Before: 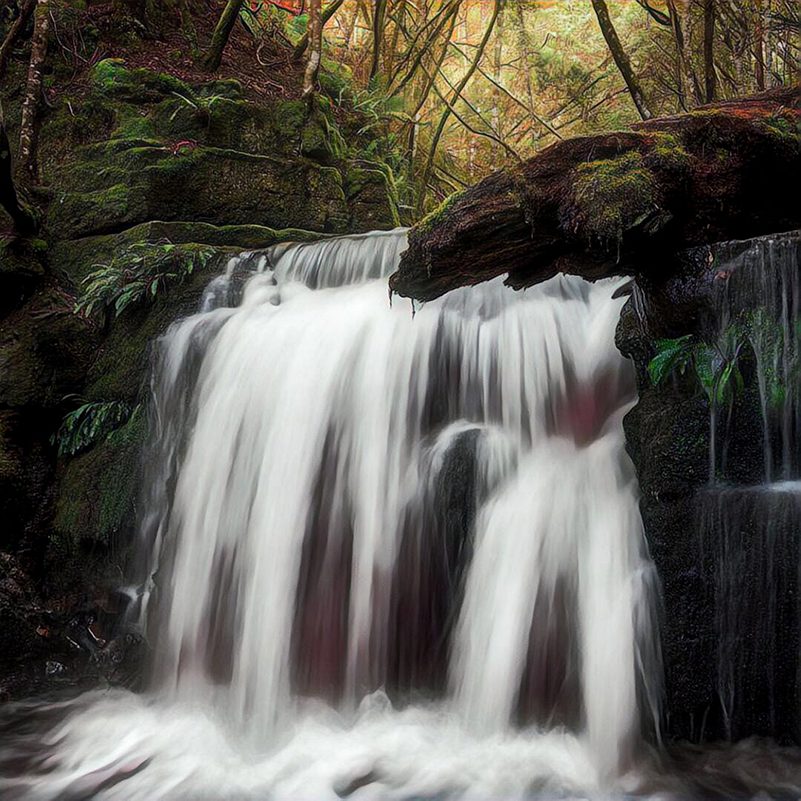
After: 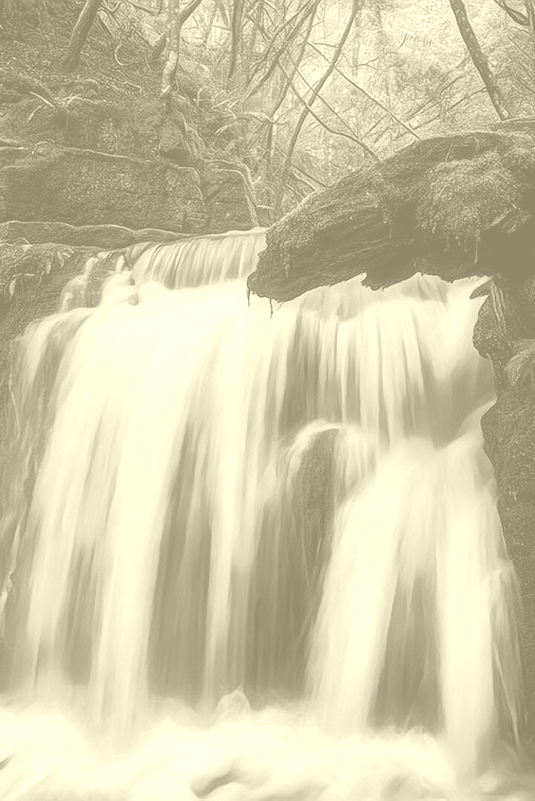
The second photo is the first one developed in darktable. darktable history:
crop and rotate: left 17.732%, right 15.423%
colorize: hue 43.2°, saturation 40%, version 1
